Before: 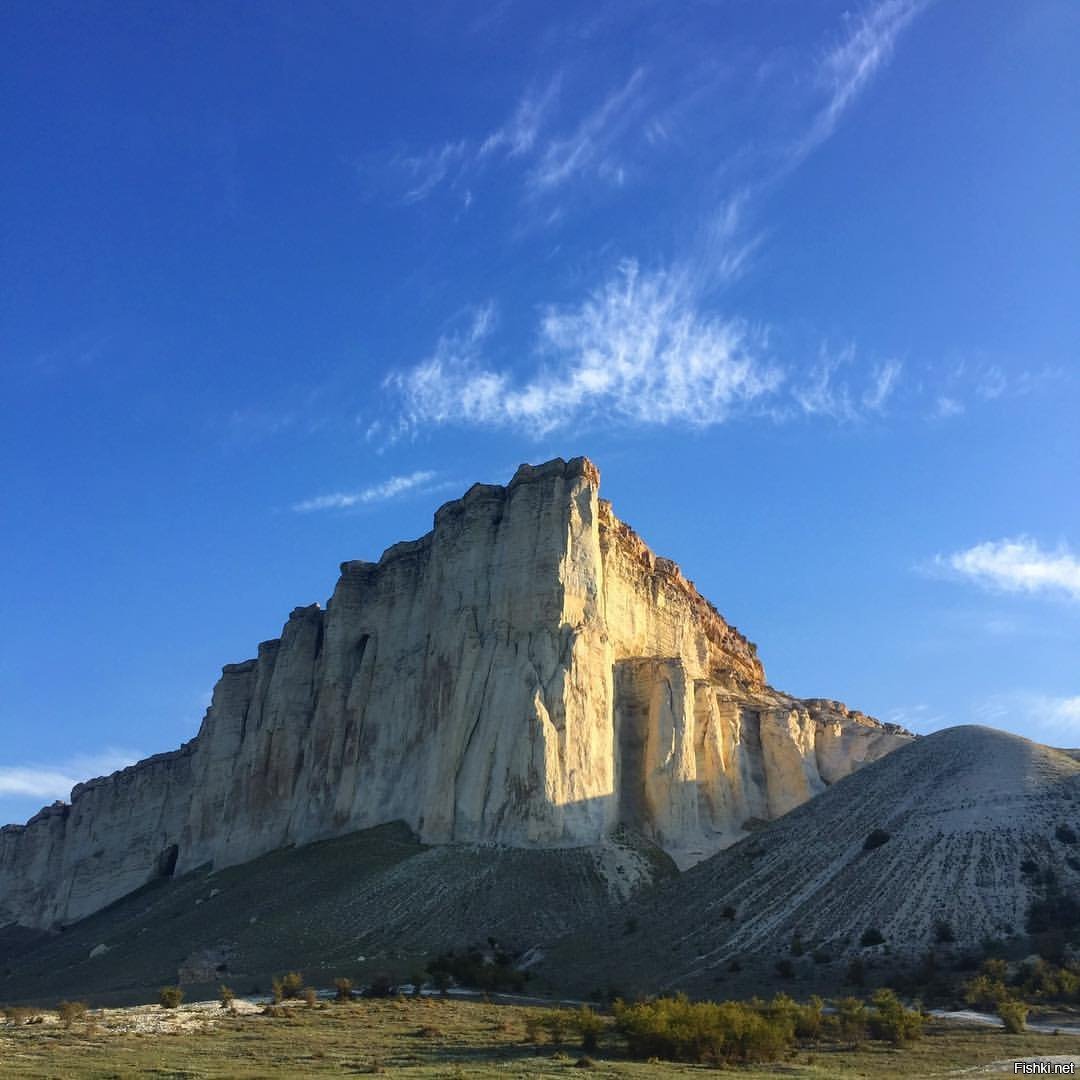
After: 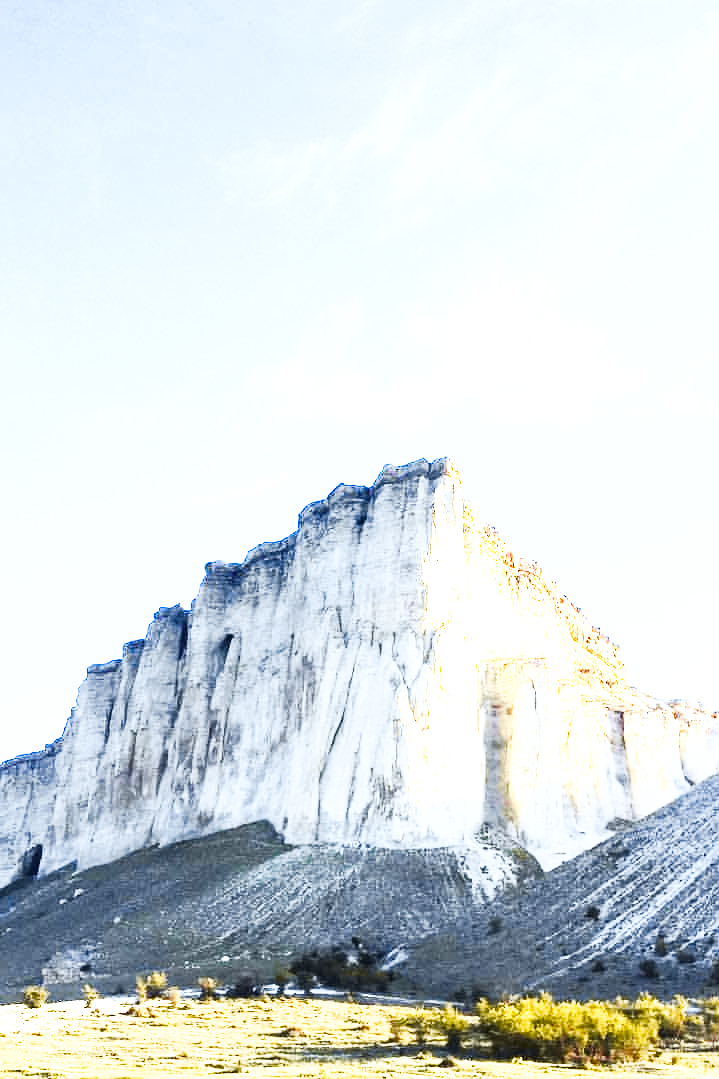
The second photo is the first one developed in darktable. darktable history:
crop and rotate: left 12.648%, right 20.685%
exposure: black level correction 0.001, exposure 1.84 EV, compensate highlight preservation false
base curve: curves: ch0 [(0, 0) (0.007, 0.004) (0.027, 0.03) (0.046, 0.07) (0.207, 0.54) (0.442, 0.872) (0.673, 0.972) (1, 1)], preserve colors none
tone curve: curves: ch0 [(0, 0) (0.15, 0.17) (0.452, 0.437) (0.611, 0.588) (0.751, 0.749) (1, 1)]; ch1 [(0, 0) (0.325, 0.327) (0.412, 0.45) (0.453, 0.484) (0.5, 0.499) (0.541, 0.55) (0.617, 0.612) (0.695, 0.697) (1, 1)]; ch2 [(0, 0) (0.386, 0.397) (0.452, 0.459) (0.505, 0.498) (0.524, 0.547) (0.574, 0.566) (0.633, 0.641) (1, 1)], color space Lab, independent channels, preserve colors none
tone equalizer: -8 EV -0.75 EV, -7 EV -0.7 EV, -6 EV -0.6 EV, -5 EV -0.4 EV, -3 EV 0.4 EV, -2 EV 0.6 EV, -1 EV 0.7 EV, +0 EV 0.75 EV, edges refinement/feathering 500, mask exposure compensation -1.57 EV, preserve details no
